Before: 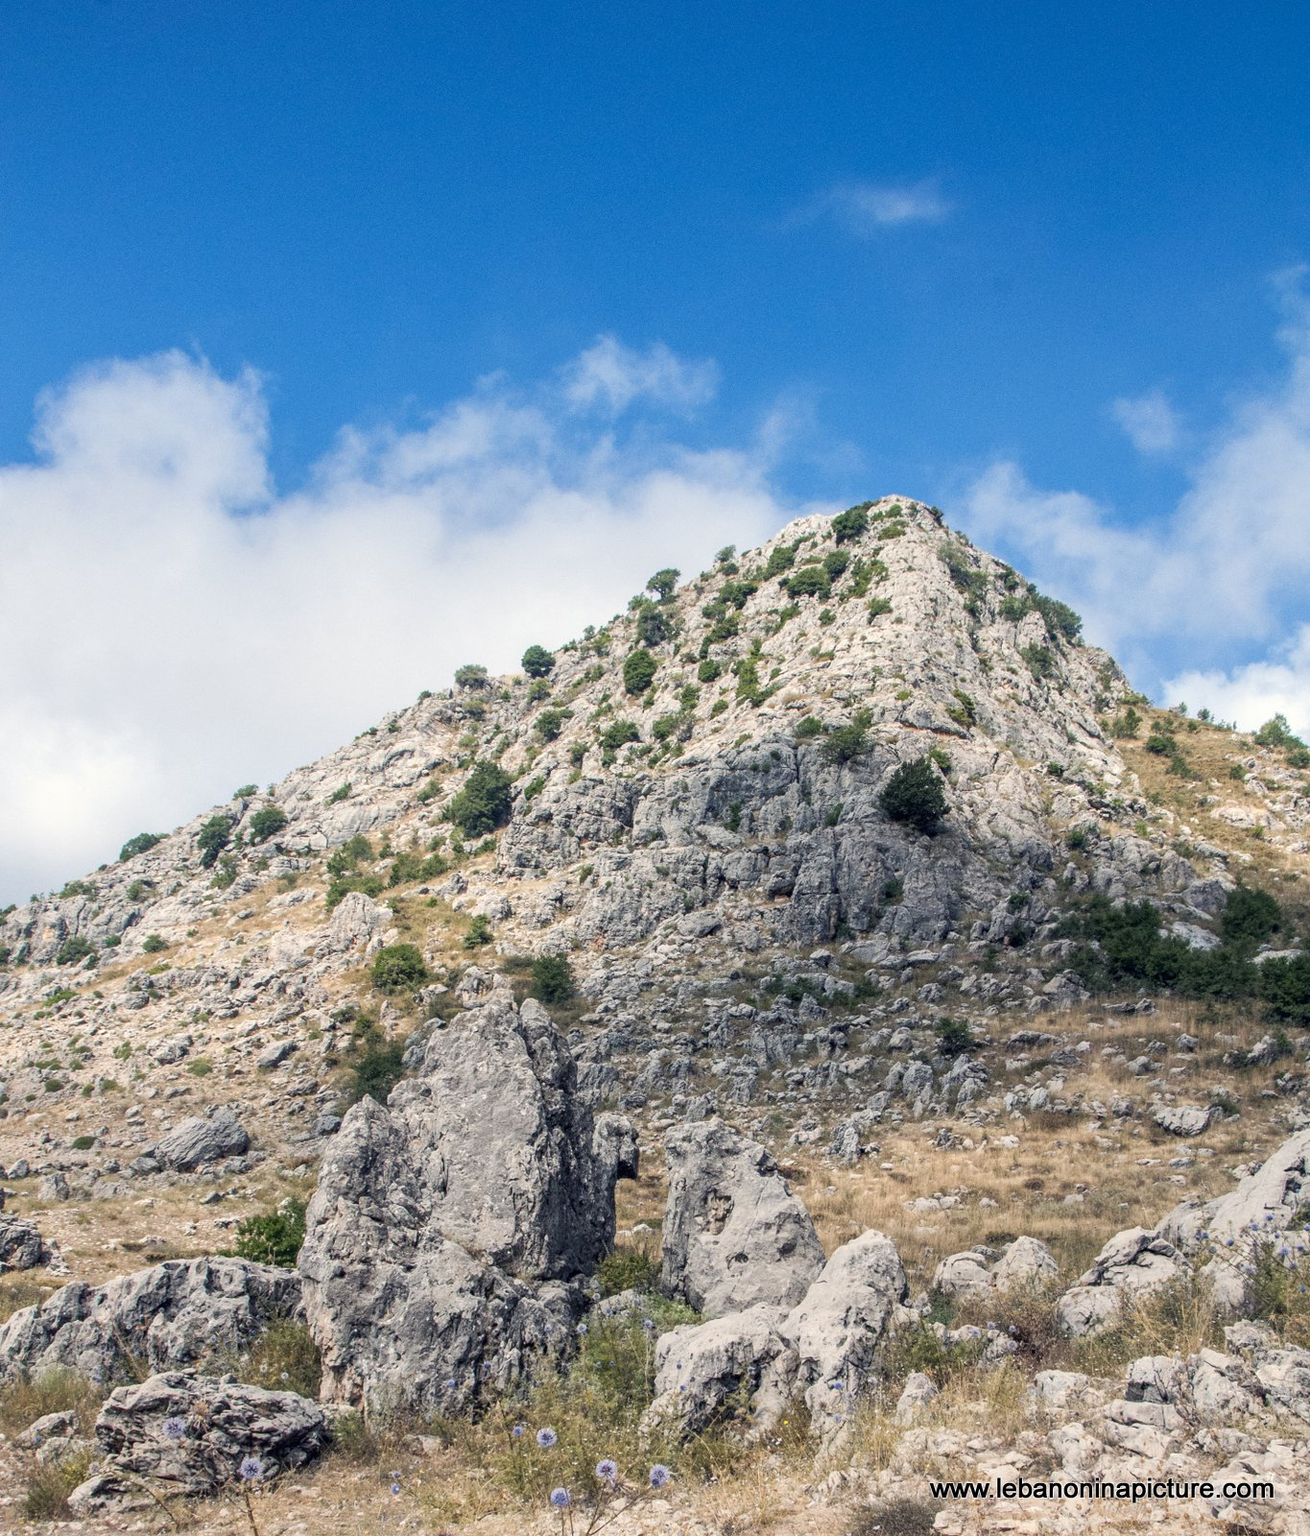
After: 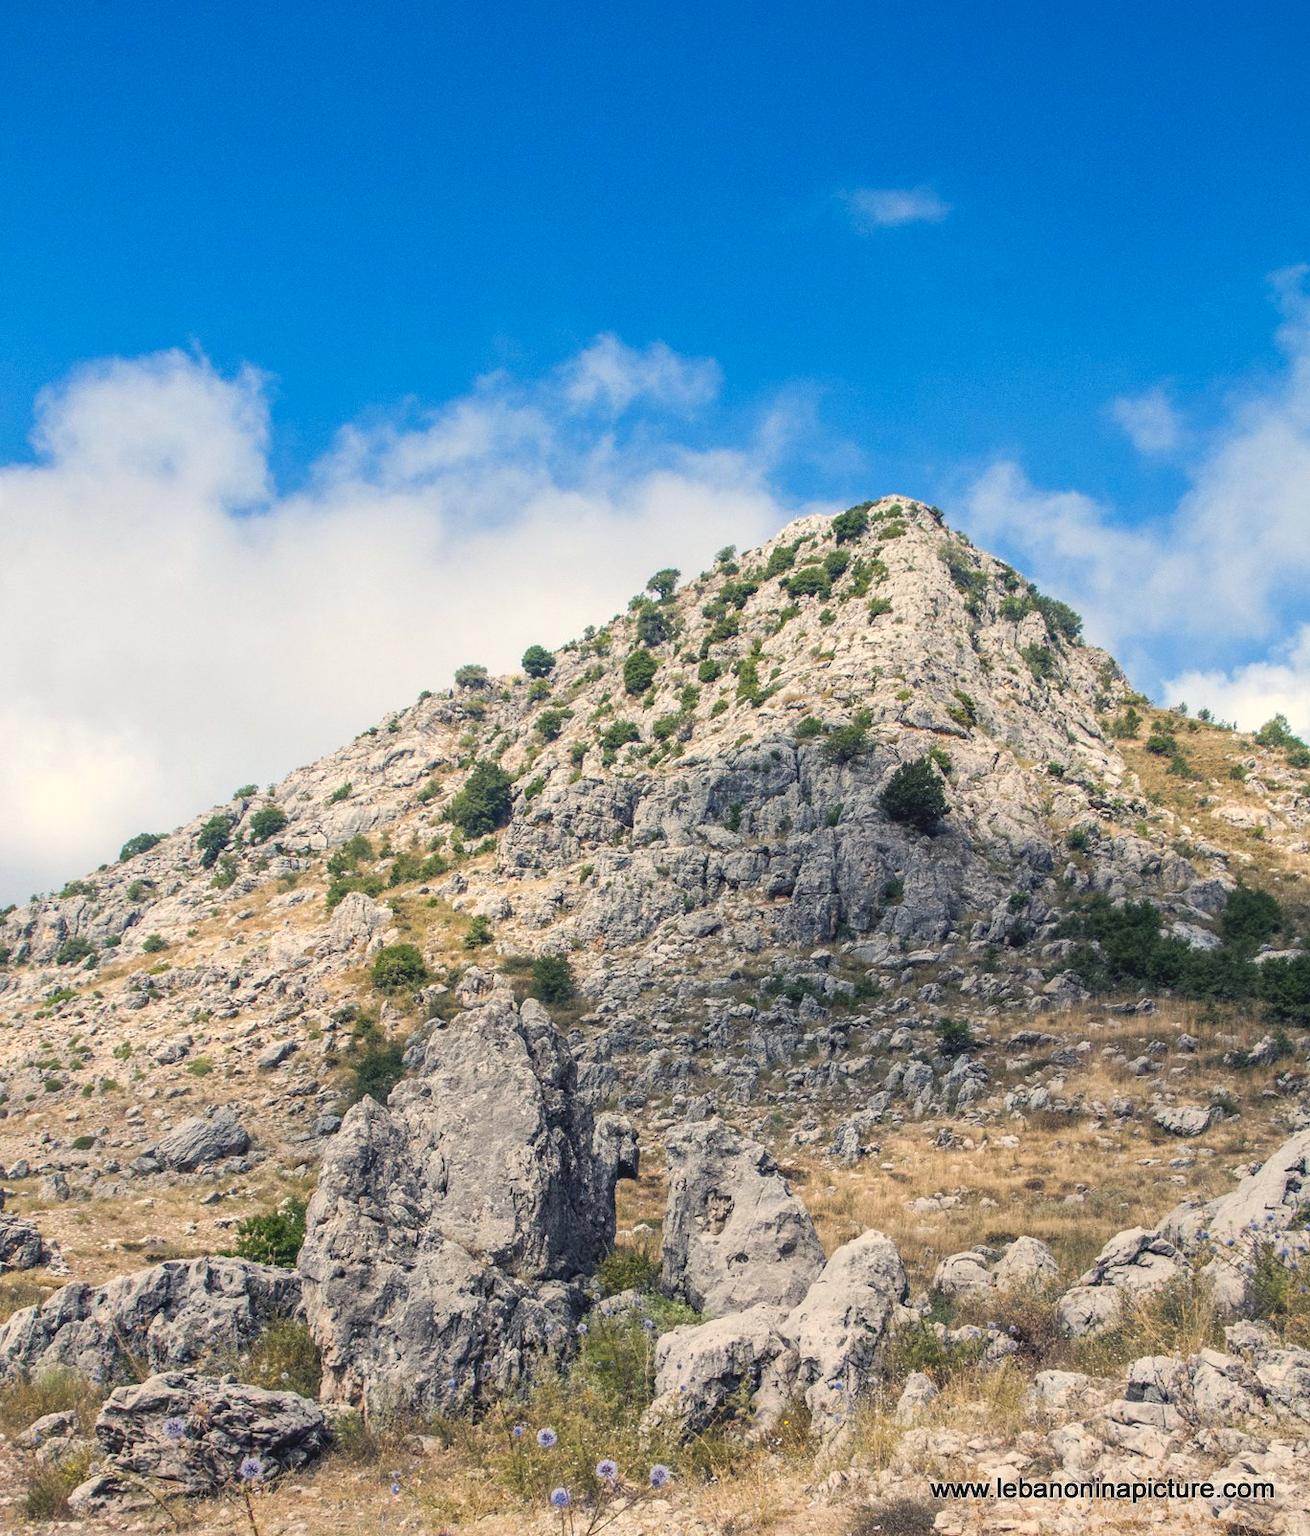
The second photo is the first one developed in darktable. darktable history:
color balance rgb: highlights gain › chroma 2.203%, highlights gain › hue 74.72°, global offset › luminance 0.712%, linear chroma grading › global chroma 15.636%, perceptual saturation grading › global saturation -4.178%, global vibrance 20%
